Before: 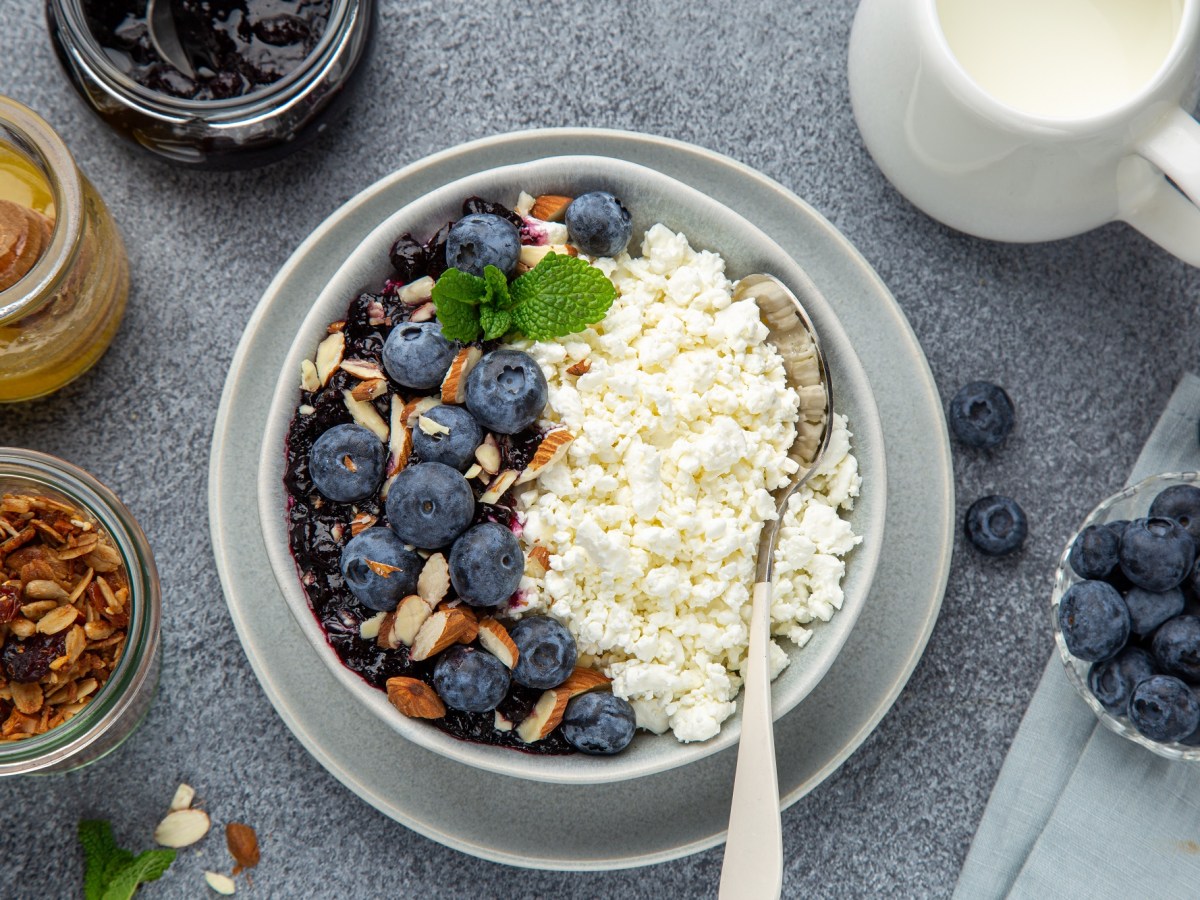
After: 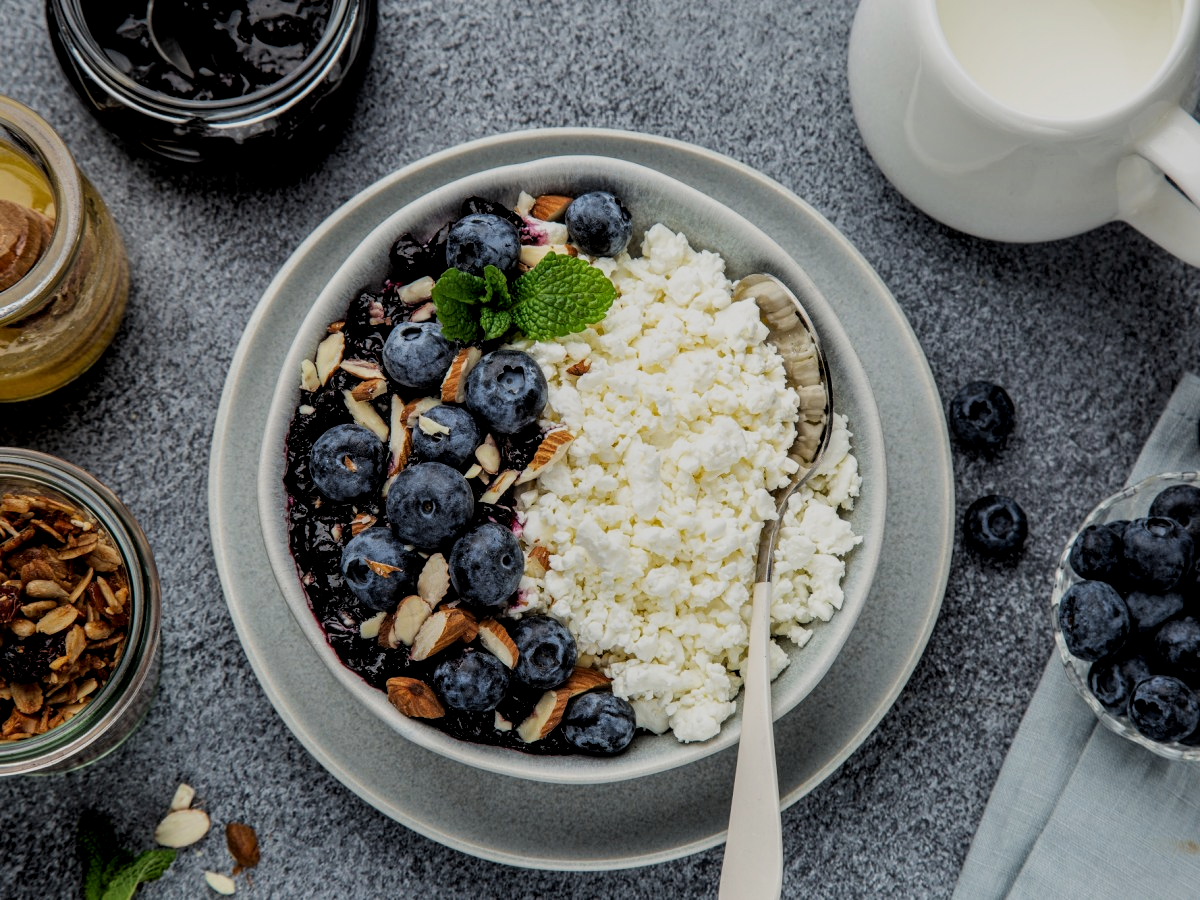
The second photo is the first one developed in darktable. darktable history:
exposure: exposure -0.492 EV, compensate highlight preservation false
filmic rgb: black relative exposure -5 EV, white relative exposure 3.5 EV, hardness 3.19, contrast 1.2, highlights saturation mix -50%
local contrast: on, module defaults
